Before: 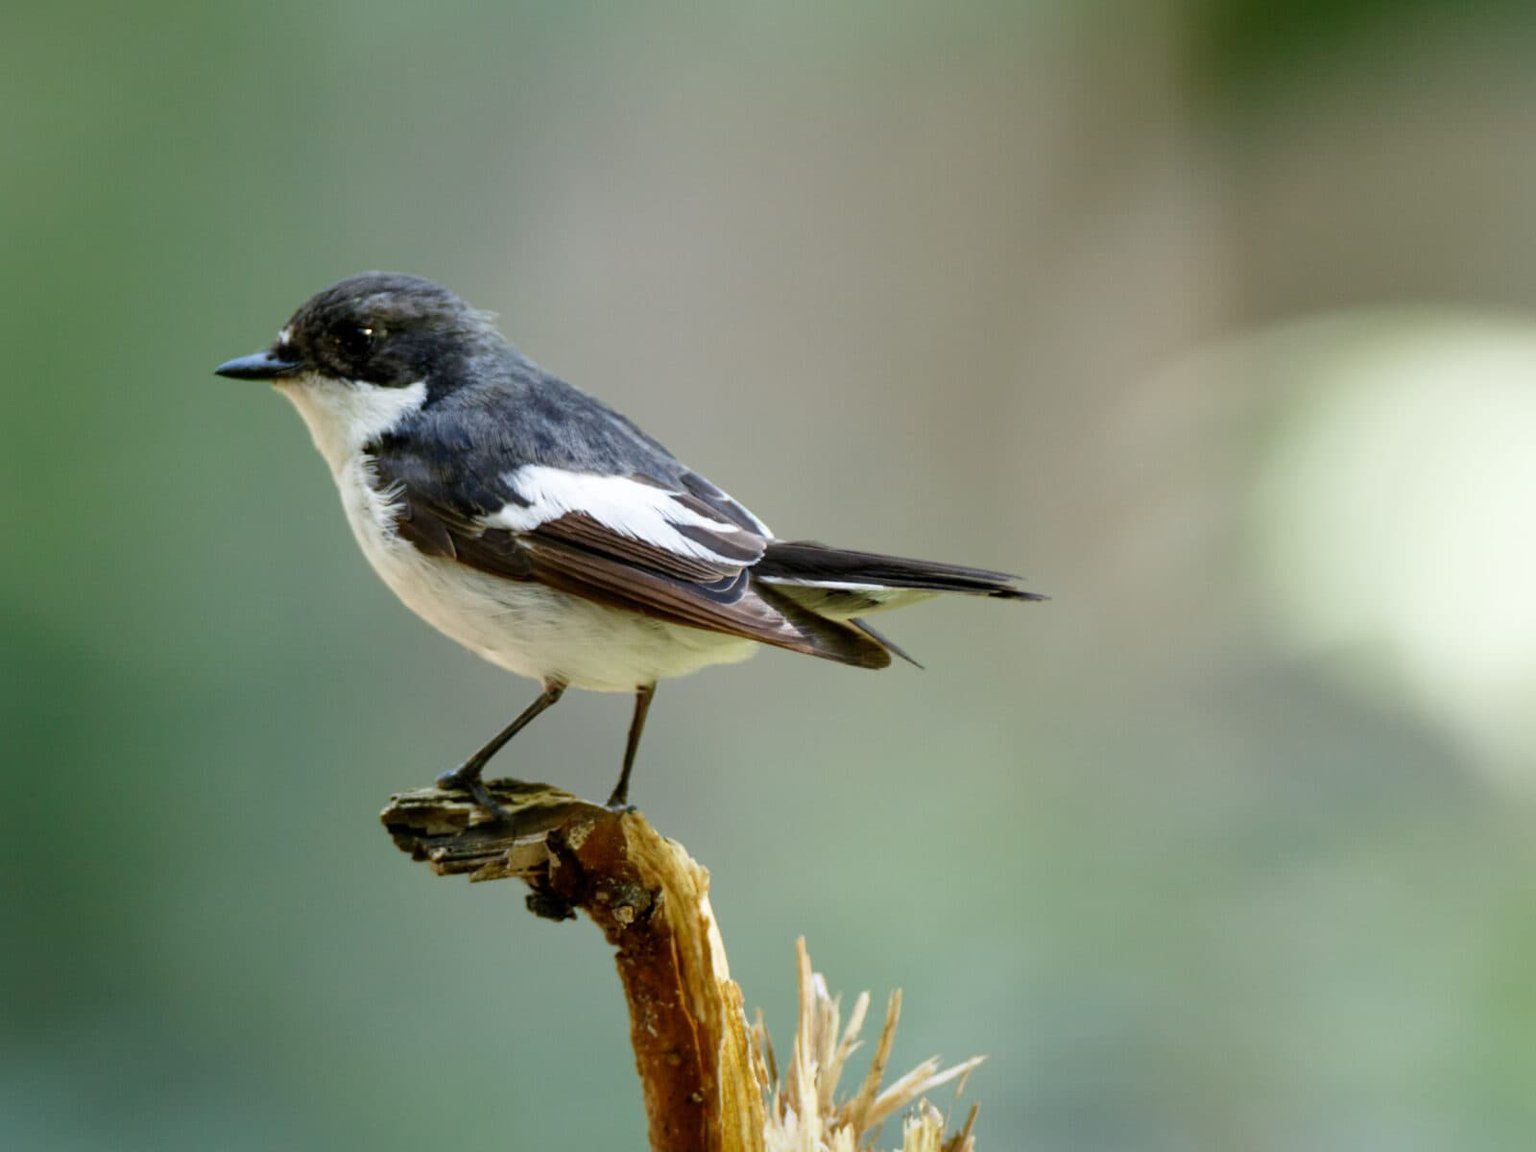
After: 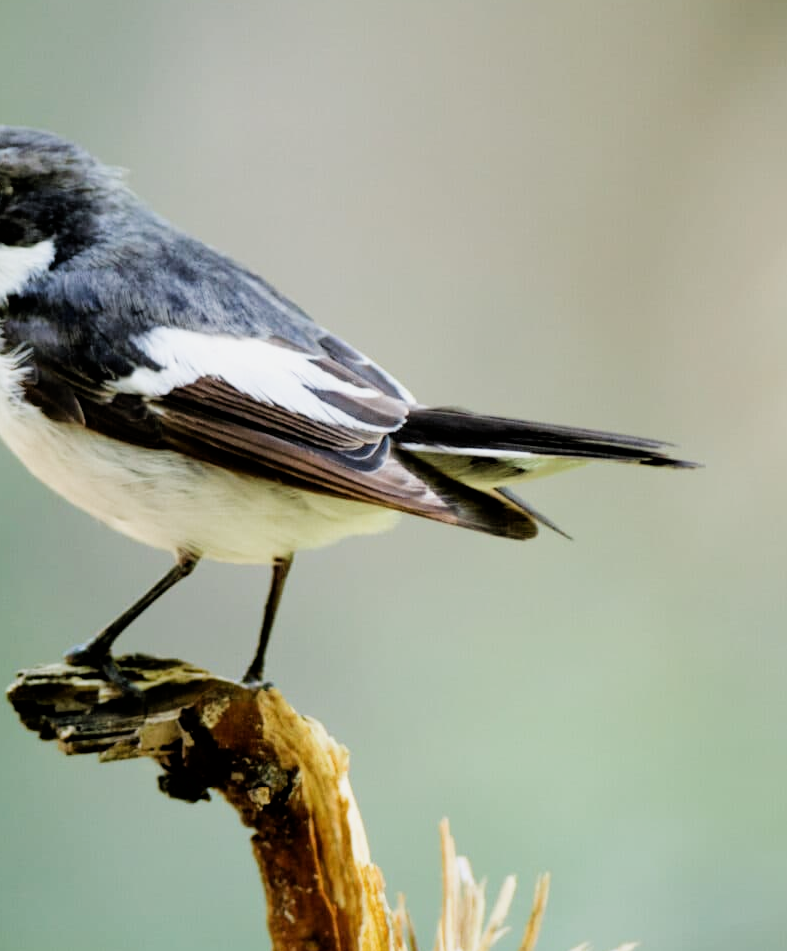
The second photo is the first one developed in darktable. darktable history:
exposure: exposure 0.603 EV, compensate exposure bias true, compensate highlight preservation false
filmic rgb: black relative exposure -5.02 EV, white relative exposure 3.98 EV, hardness 2.88, contrast 1.203, highlights saturation mix -31.38%
crop and rotate: angle 0.02°, left 24.405%, top 13.085%, right 26.344%, bottom 7.617%
